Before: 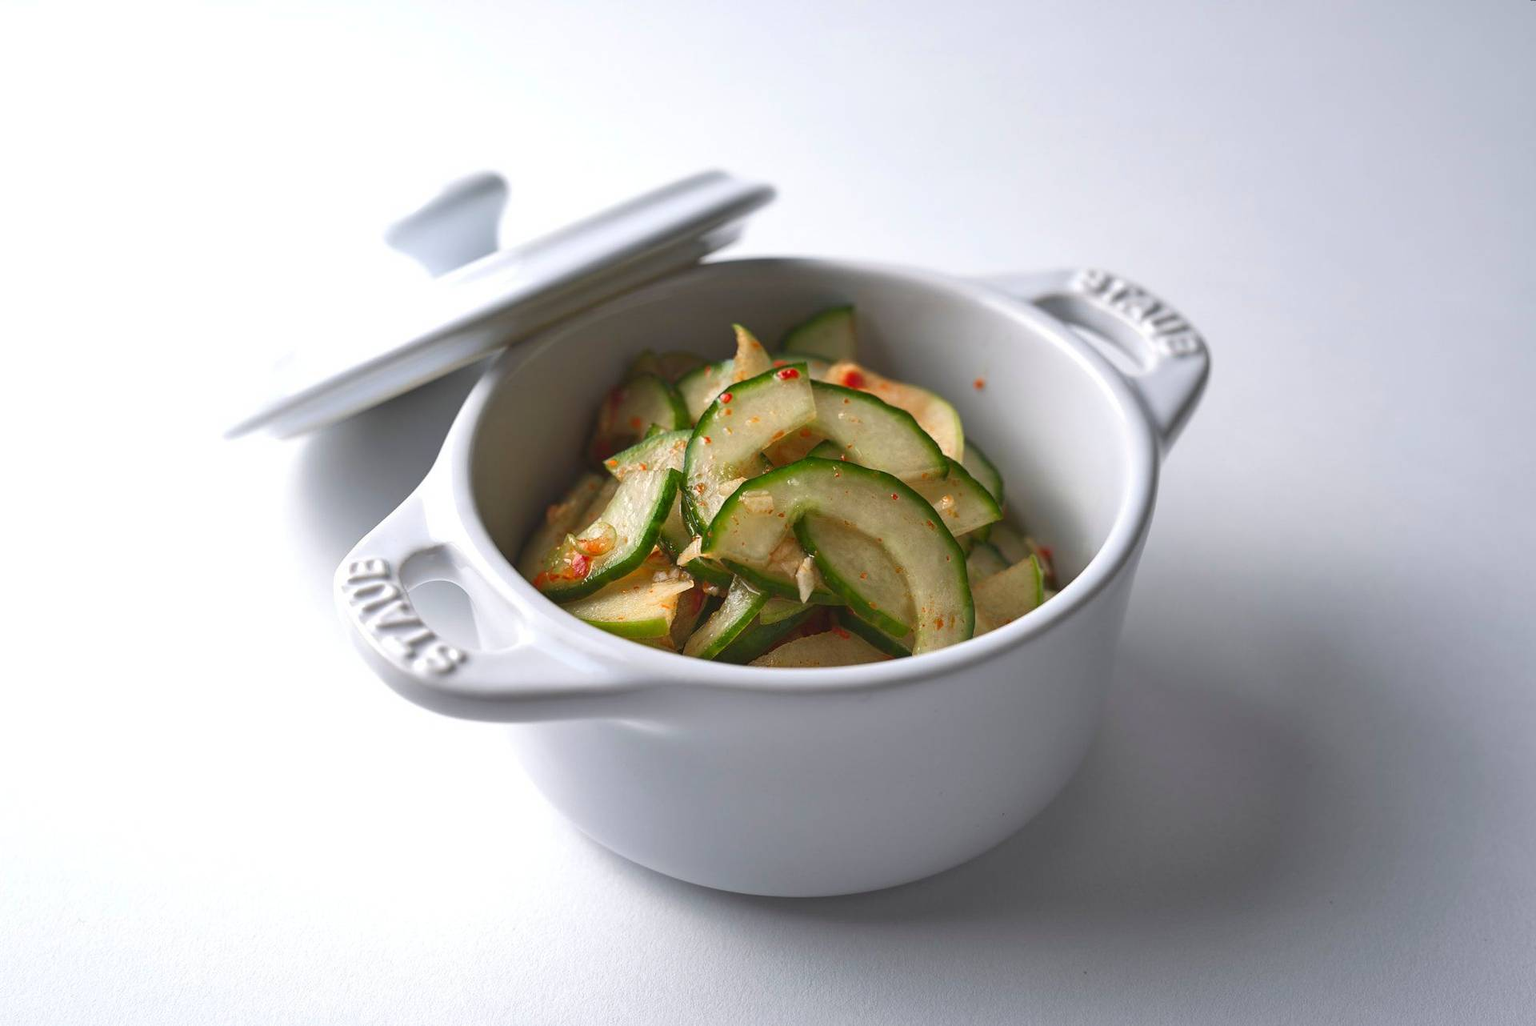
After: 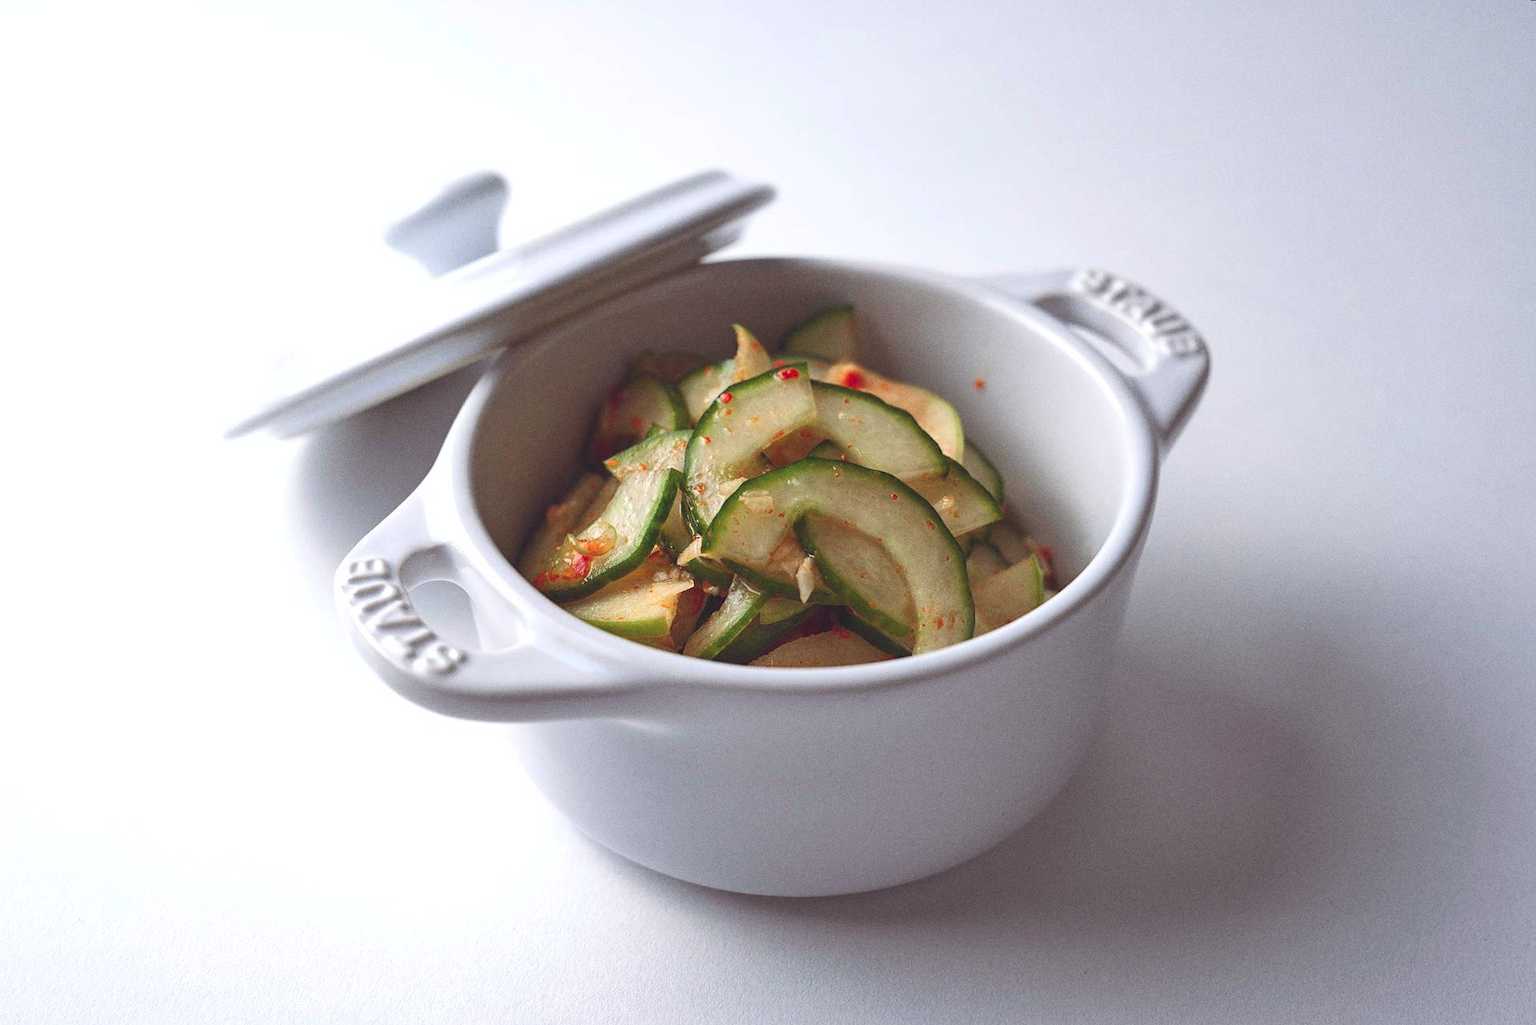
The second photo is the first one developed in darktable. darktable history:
grain: coarseness 0.09 ISO
color balance rgb: shadows lift › chroma 9.92%, shadows lift › hue 45.12°, power › luminance 3.26%, power › hue 231.93°, global offset › luminance 0.4%, global offset › chroma 0.21%, global offset › hue 255.02°
